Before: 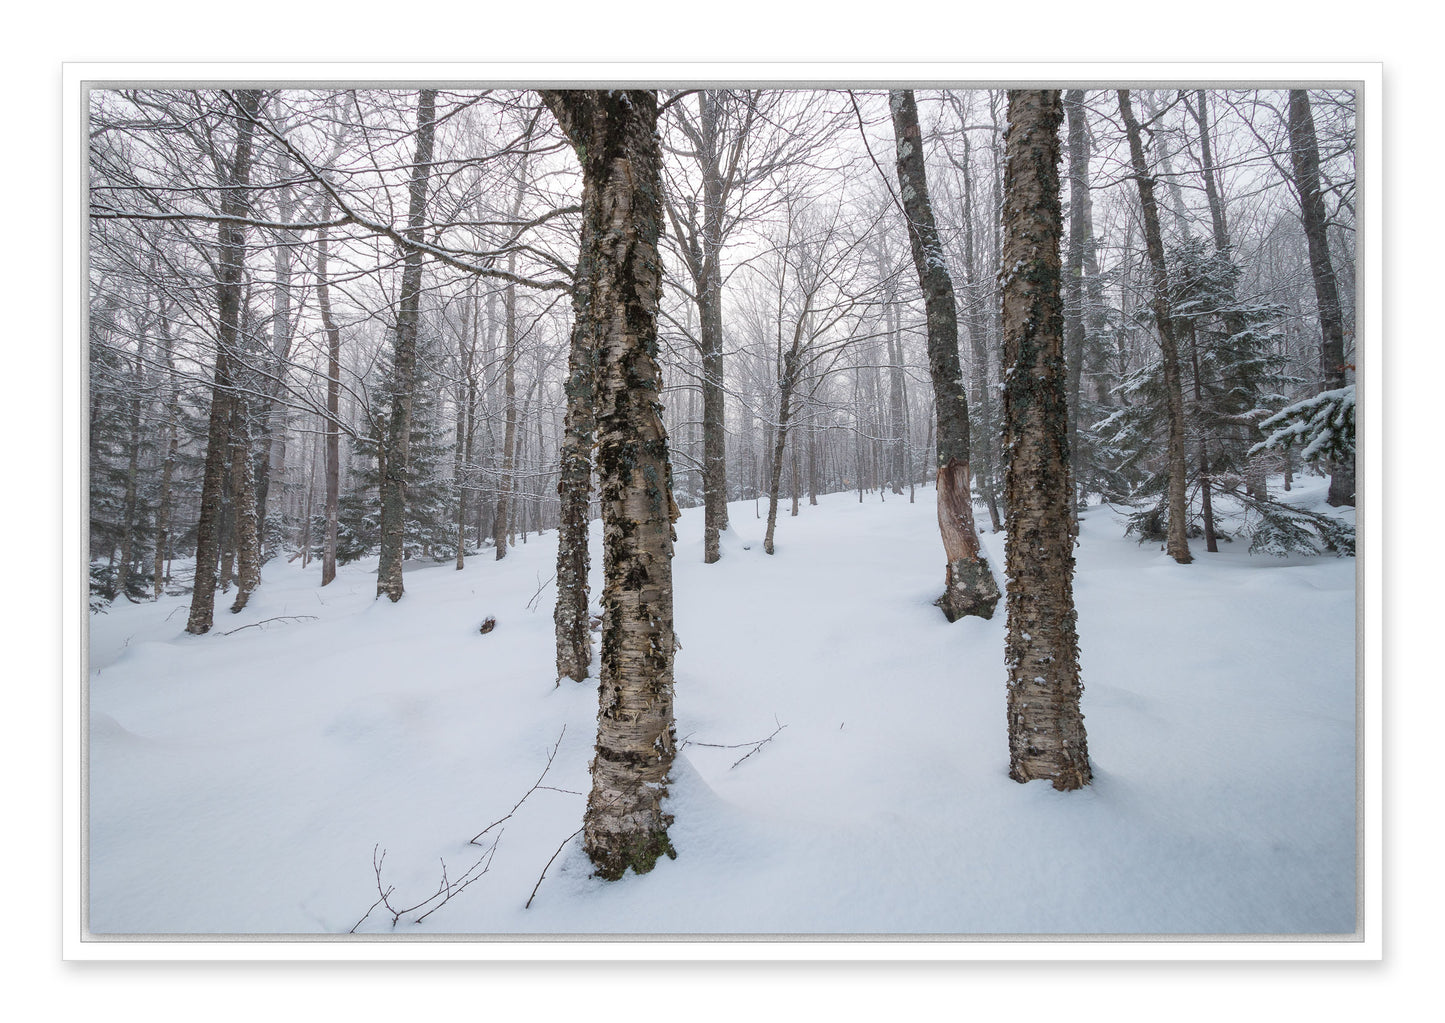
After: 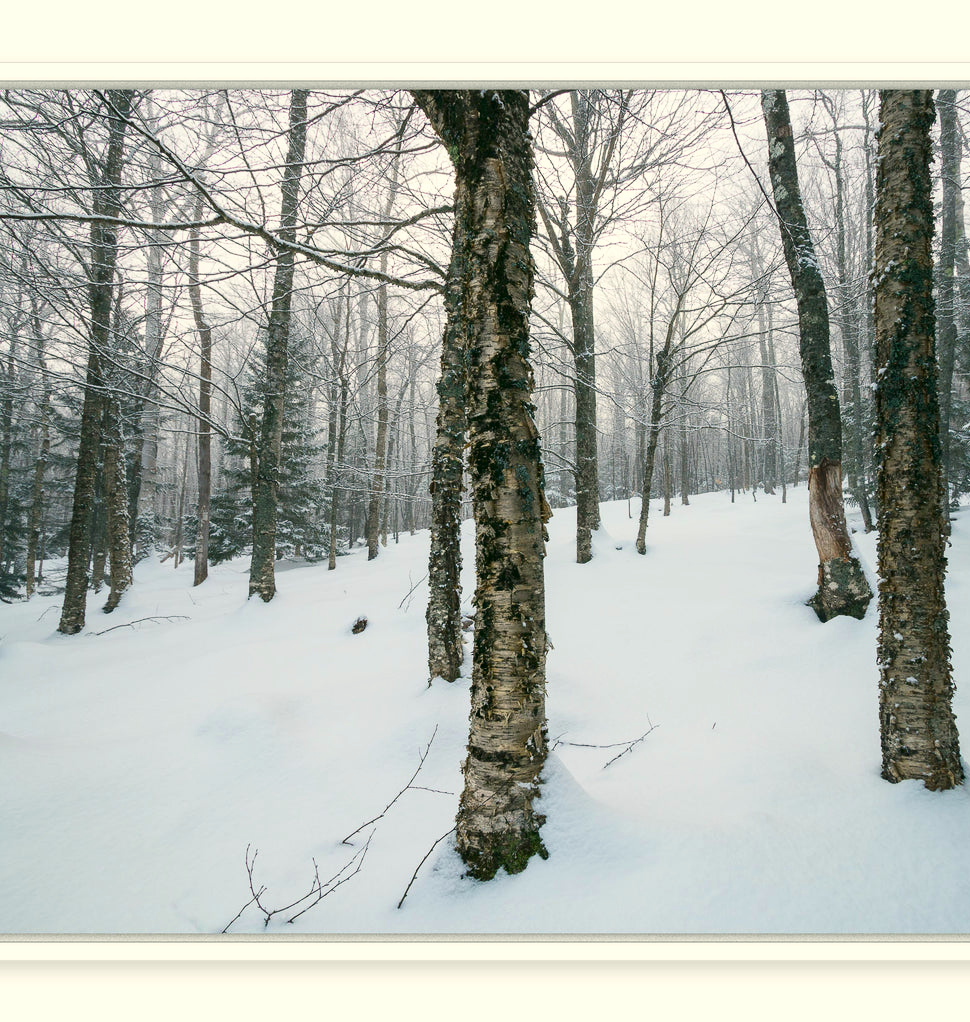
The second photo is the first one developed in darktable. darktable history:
contrast brightness saturation: contrast 0.183, saturation 0.299
crop and rotate: left 8.867%, right 23.955%
color correction: highlights a* -0.362, highlights b* 9.27, shadows a* -9.37, shadows b* 0.712
